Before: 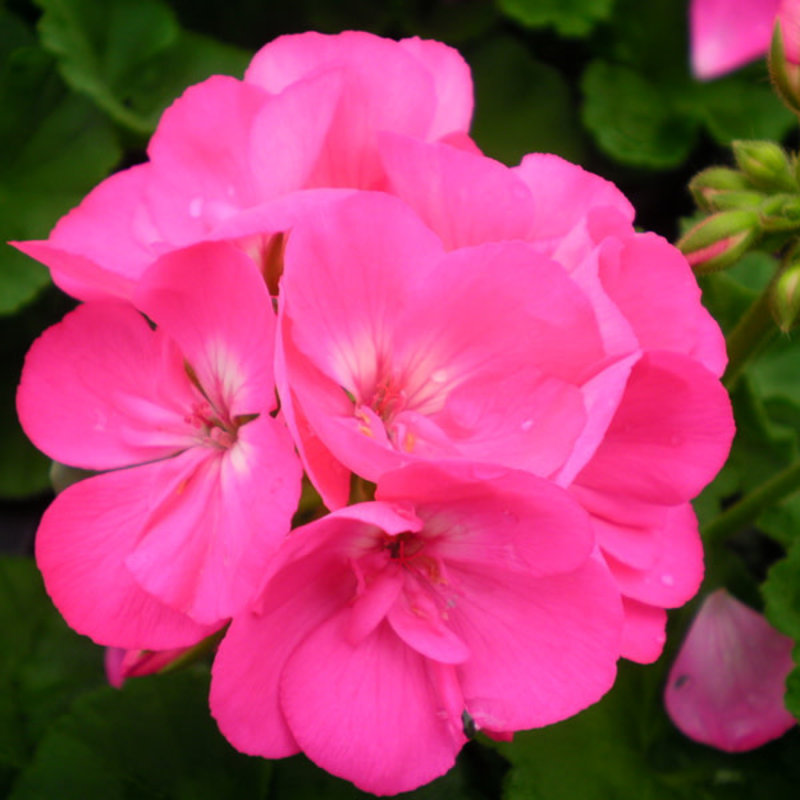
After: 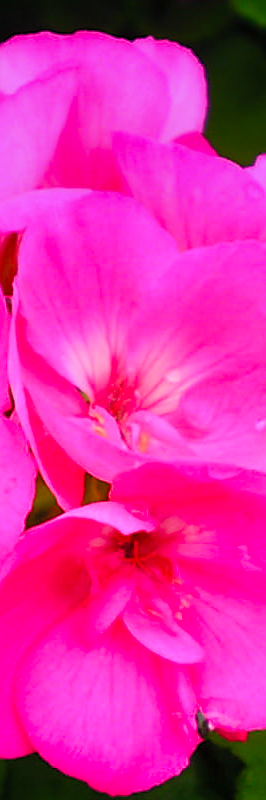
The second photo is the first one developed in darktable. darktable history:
crop: left 33.36%, right 33.36%
color balance rgb: linear chroma grading › shadows 32%, linear chroma grading › global chroma -2%, linear chroma grading › mid-tones 4%, perceptual saturation grading › global saturation -2%, perceptual saturation grading › highlights -8%, perceptual saturation grading › mid-tones 8%, perceptual saturation grading › shadows 4%, perceptual brilliance grading › highlights 8%, perceptual brilliance grading › mid-tones 4%, perceptual brilliance grading › shadows 2%, global vibrance 16%, saturation formula JzAzBz (2021)
contrast brightness saturation: contrast 0.07, brightness 0.08, saturation 0.18
graduated density: hue 238.83°, saturation 50%
sharpen: radius 1.4, amount 1.25, threshold 0.7
